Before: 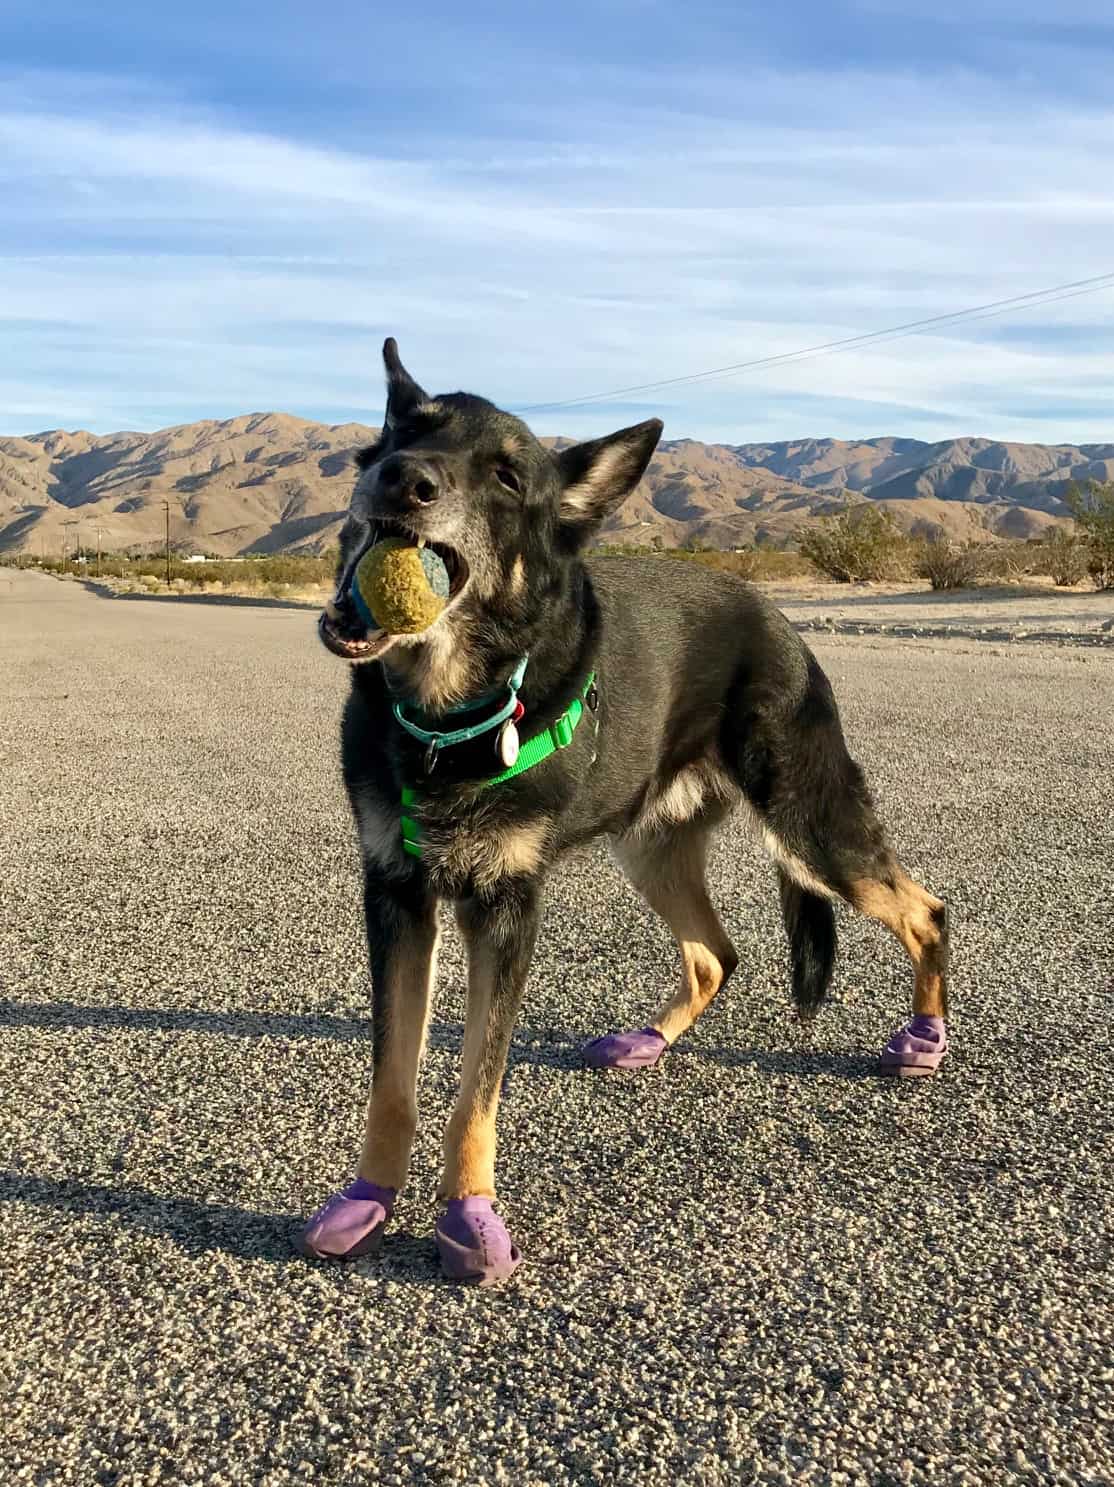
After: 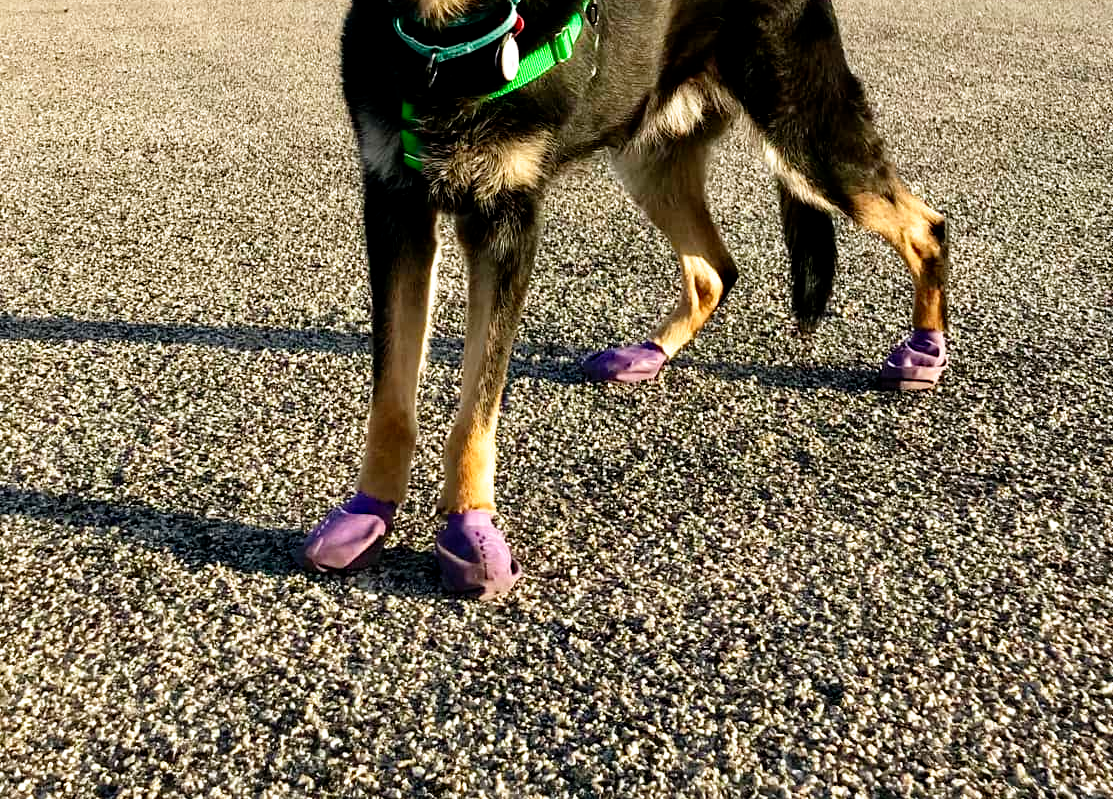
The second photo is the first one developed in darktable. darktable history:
filmic rgb: black relative exposure -8.7 EV, white relative exposure 2.7 EV, threshold 3 EV, target black luminance 0%, hardness 6.25, latitude 76.53%, contrast 1.326, shadows ↔ highlights balance -0.349%, preserve chrominance no, color science v4 (2020), enable highlight reconstruction true
exposure: black level correction 0.001, exposure 0.14 EV, compensate highlight preservation false
crop and rotate: top 46.237%
